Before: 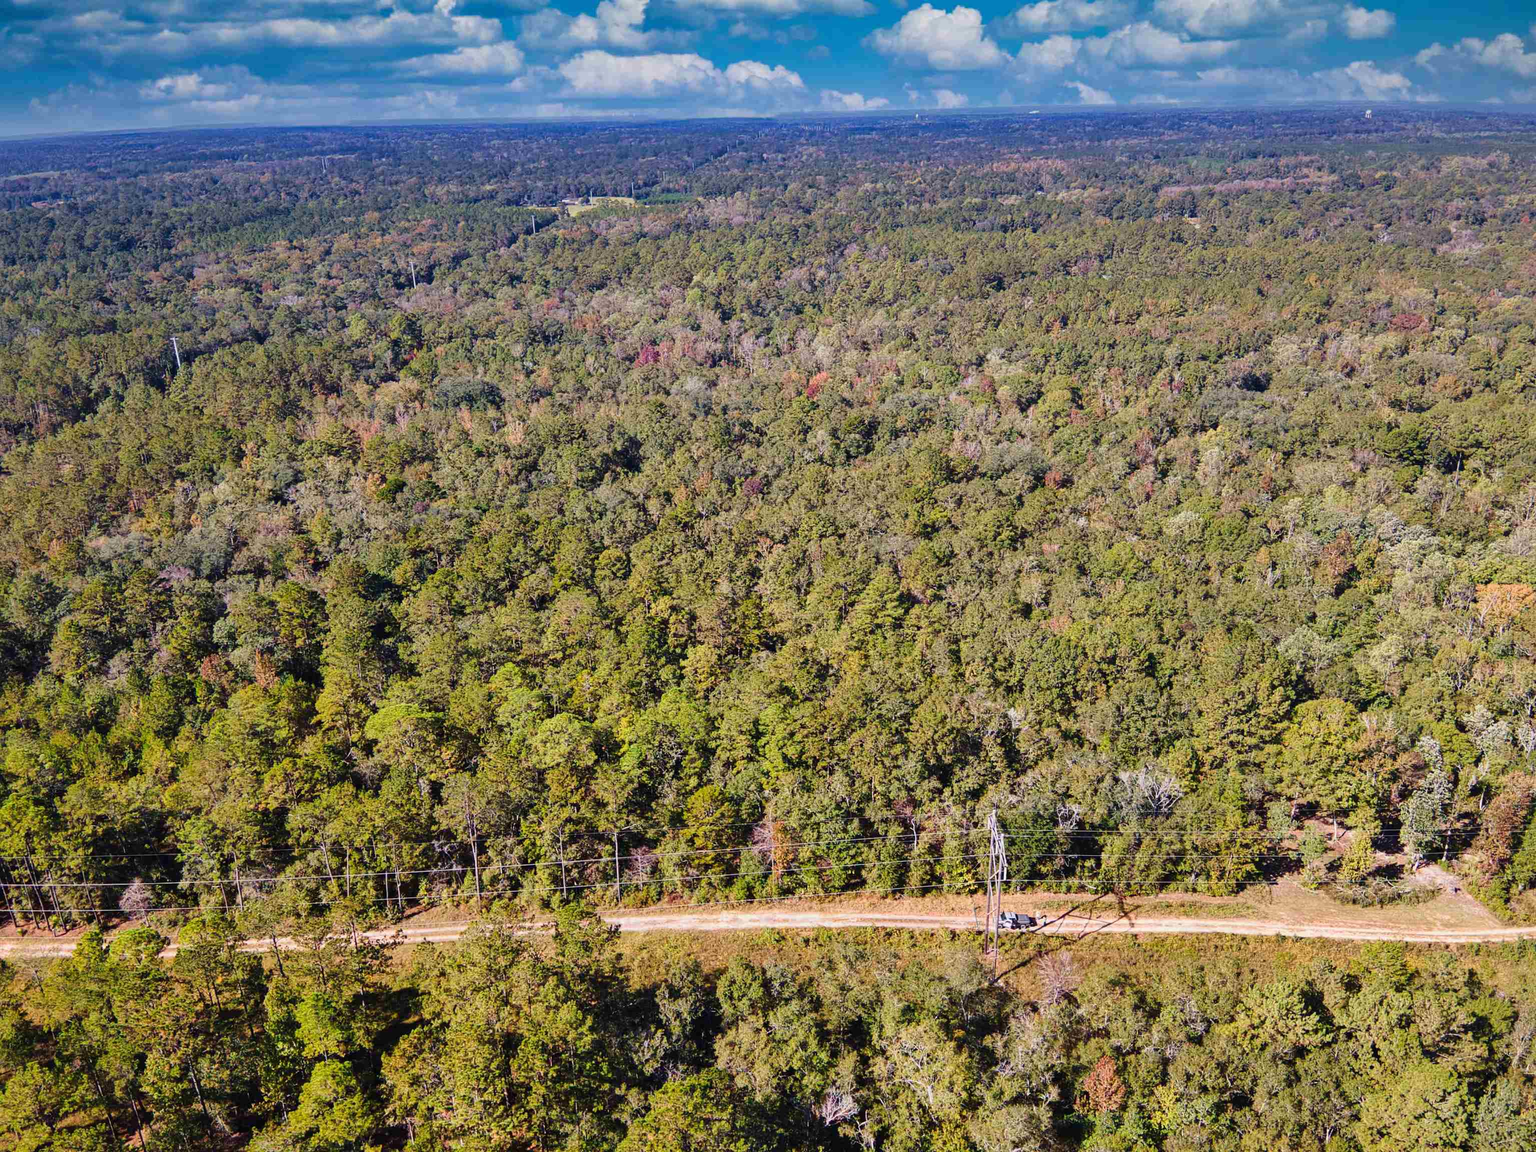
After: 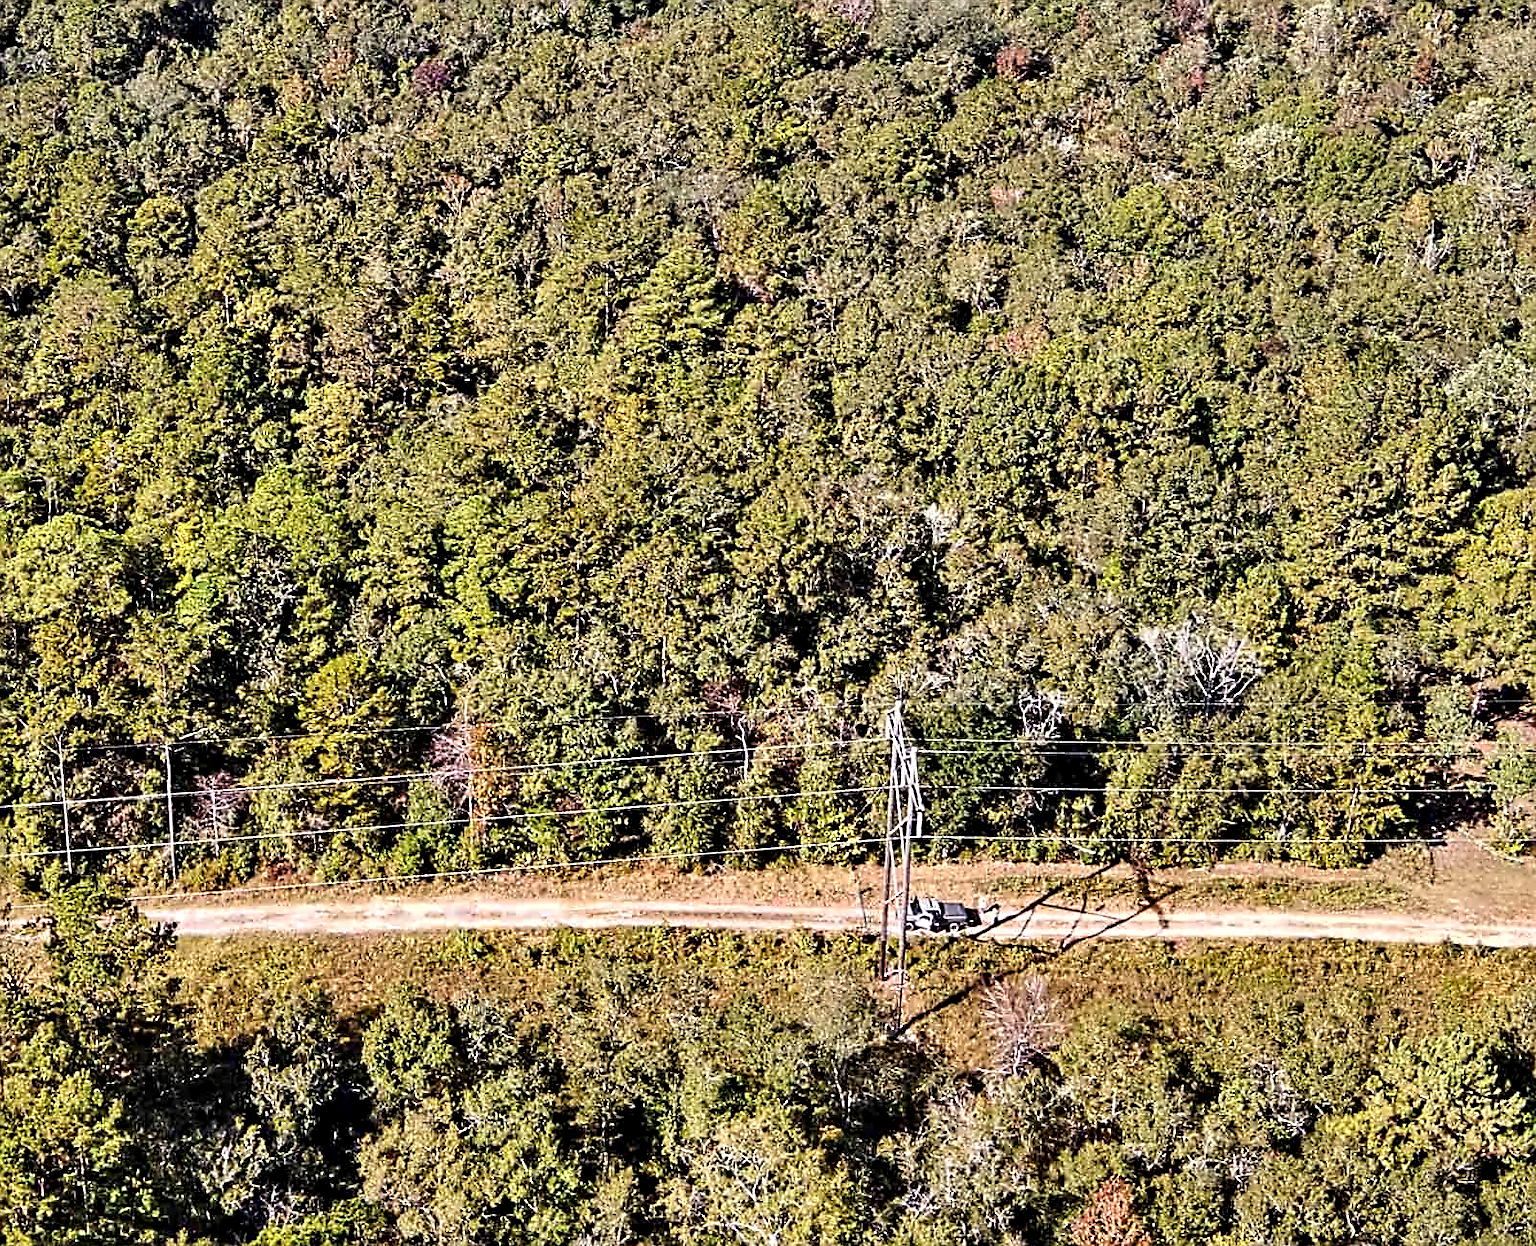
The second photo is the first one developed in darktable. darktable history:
crop: left 34.479%, top 38.822%, right 13.718%, bottom 5.172%
sharpen: on, module defaults
contrast equalizer: octaves 7, y [[0.5, 0.542, 0.583, 0.625, 0.667, 0.708], [0.5 ×6], [0.5 ×6], [0, 0.033, 0.067, 0.1, 0.133, 0.167], [0, 0.05, 0.1, 0.15, 0.2, 0.25]]
